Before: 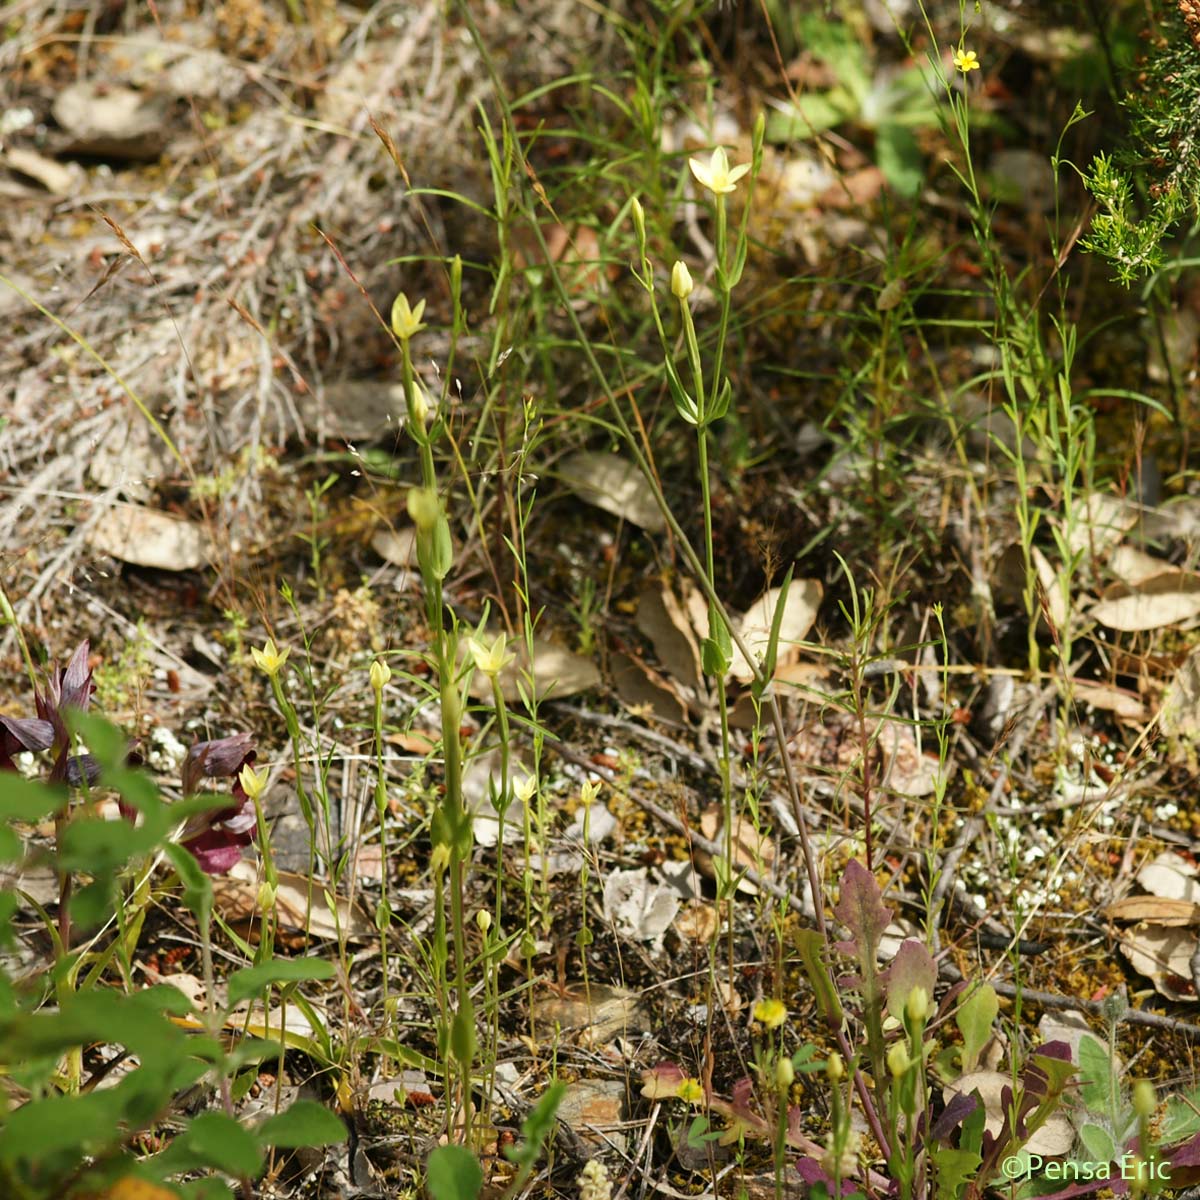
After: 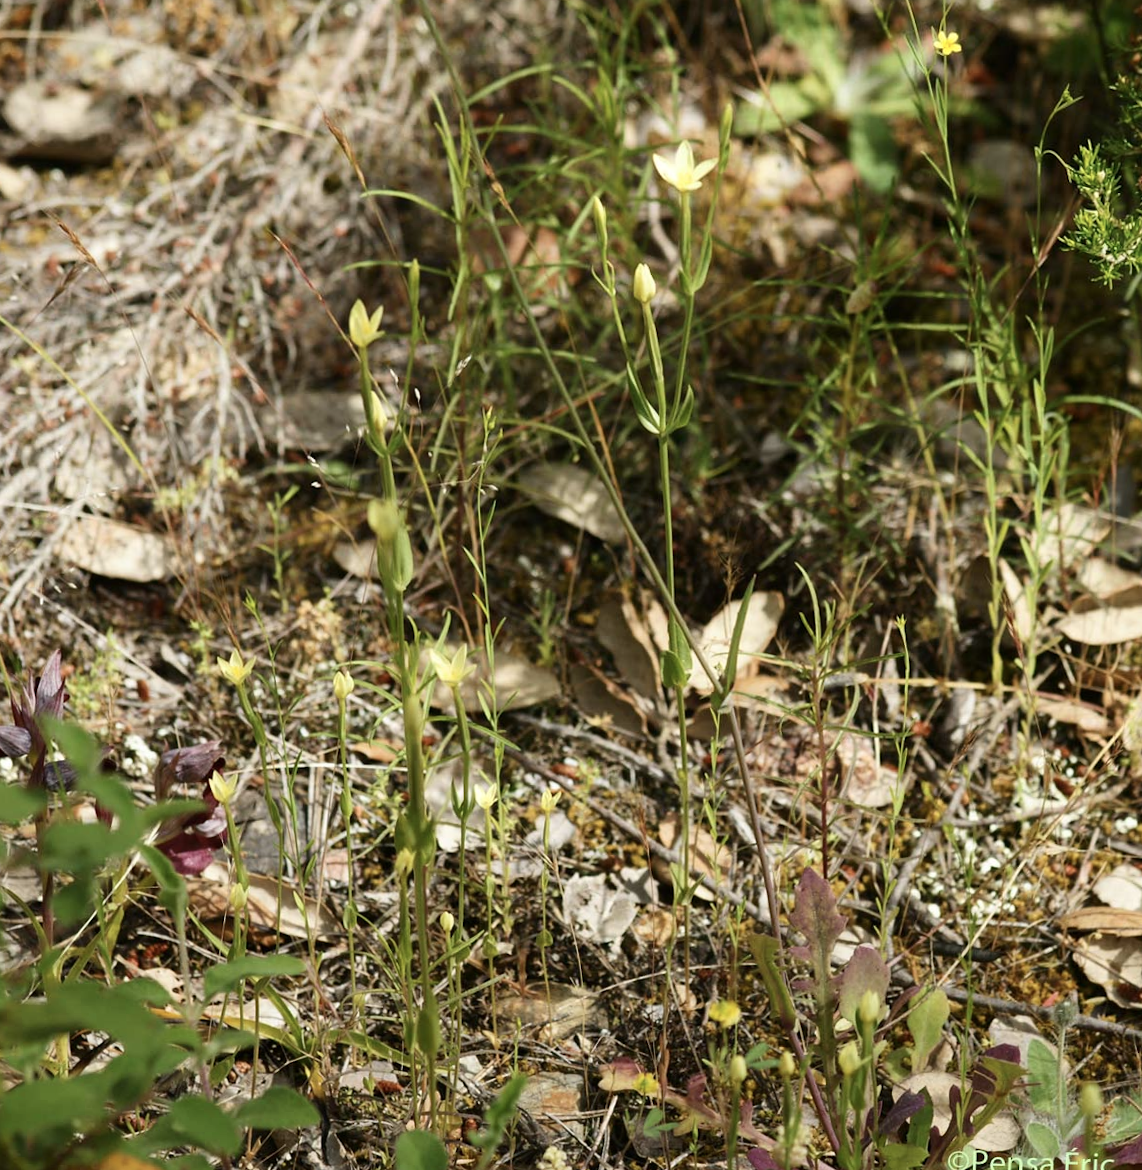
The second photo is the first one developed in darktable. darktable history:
contrast brightness saturation: contrast 0.11, saturation -0.17
rotate and perspective: rotation 0.074°, lens shift (vertical) 0.096, lens shift (horizontal) -0.041, crop left 0.043, crop right 0.952, crop top 0.024, crop bottom 0.979
